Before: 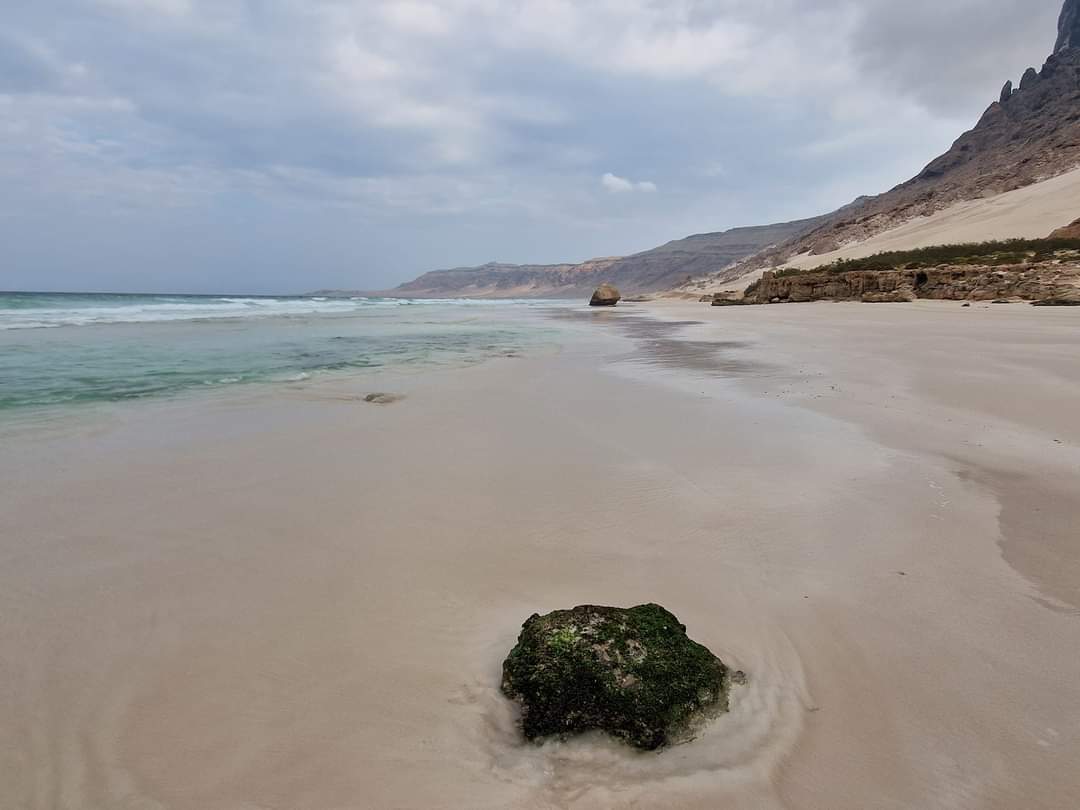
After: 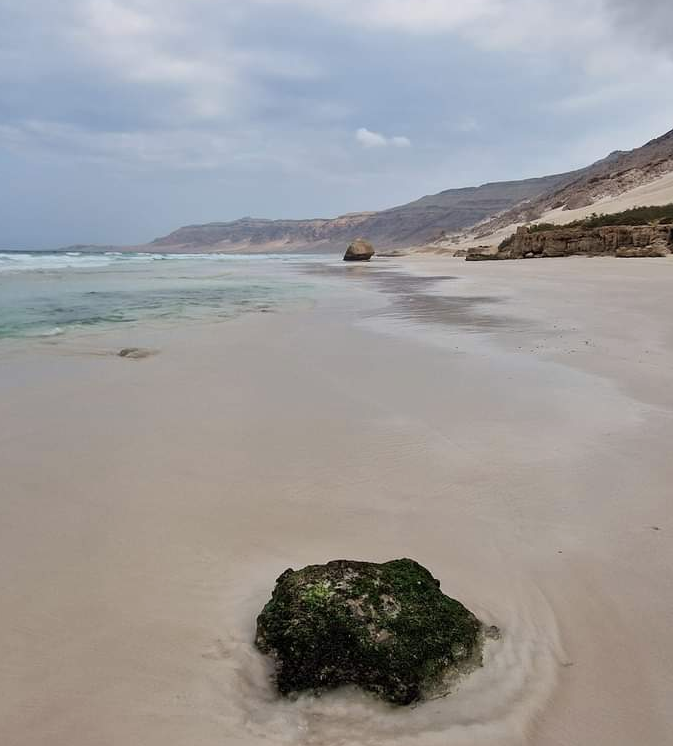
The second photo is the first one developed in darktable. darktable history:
crop and rotate: left 22.918%, top 5.629%, right 14.711%, bottom 2.247%
color zones: curves: ch0 [(0, 0.558) (0.143, 0.559) (0.286, 0.529) (0.429, 0.505) (0.571, 0.5) (0.714, 0.5) (0.857, 0.5) (1, 0.558)]; ch1 [(0, 0.469) (0.01, 0.469) (0.12, 0.446) (0.248, 0.469) (0.5, 0.5) (0.748, 0.5) (0.99, 0.469) (1, 0.469)]
